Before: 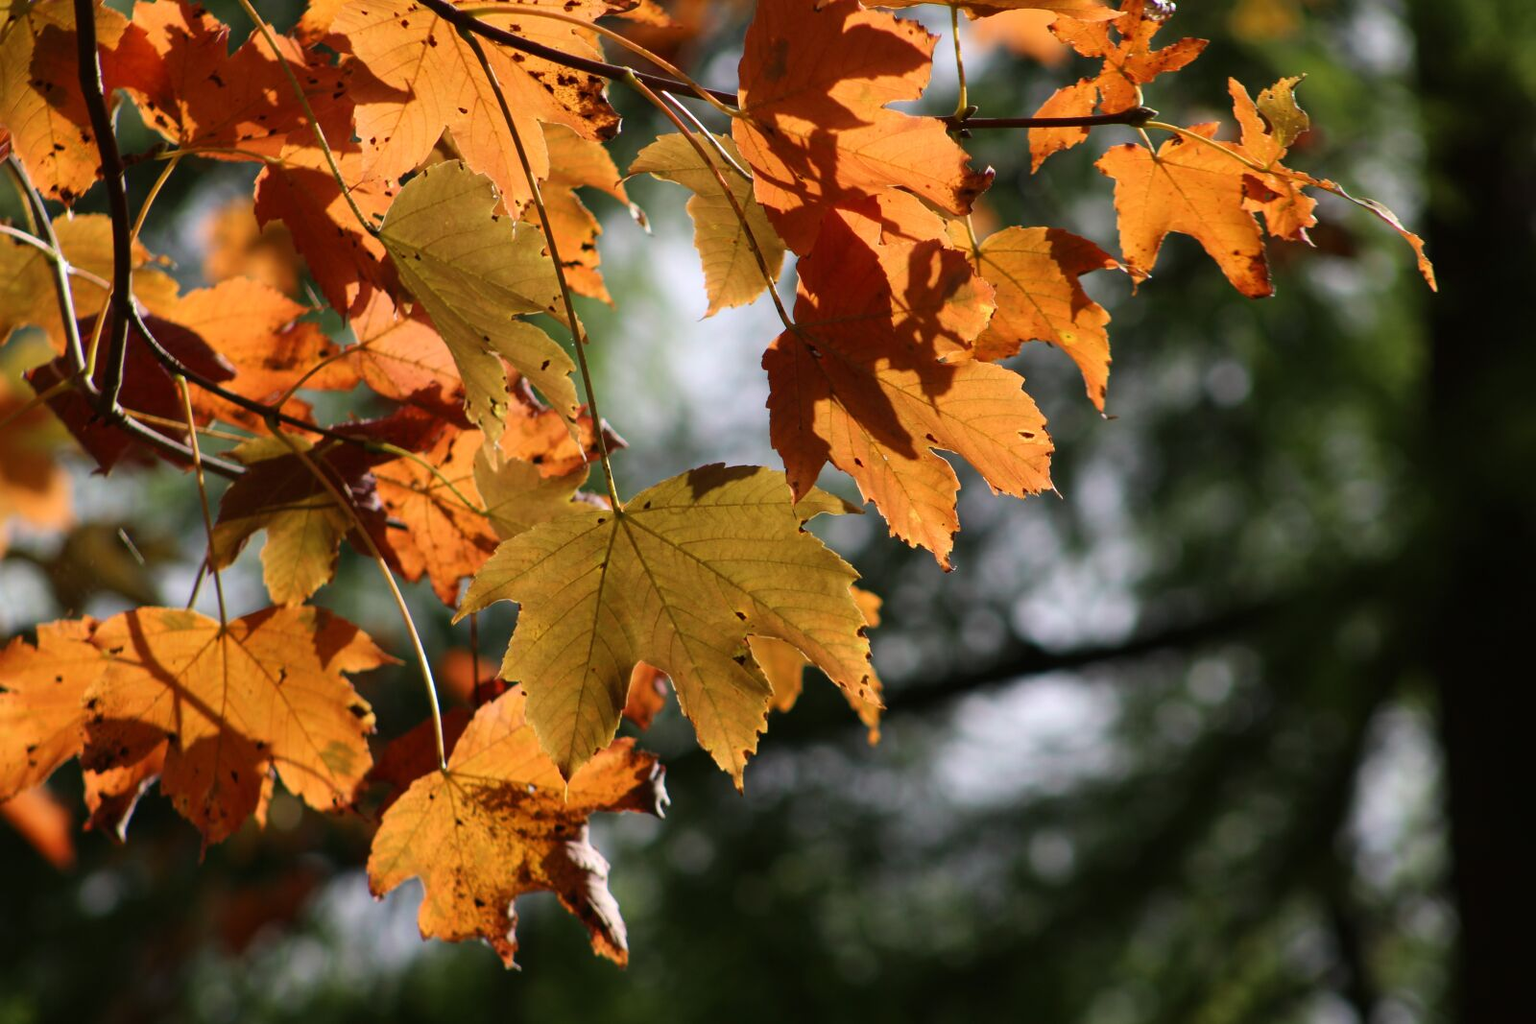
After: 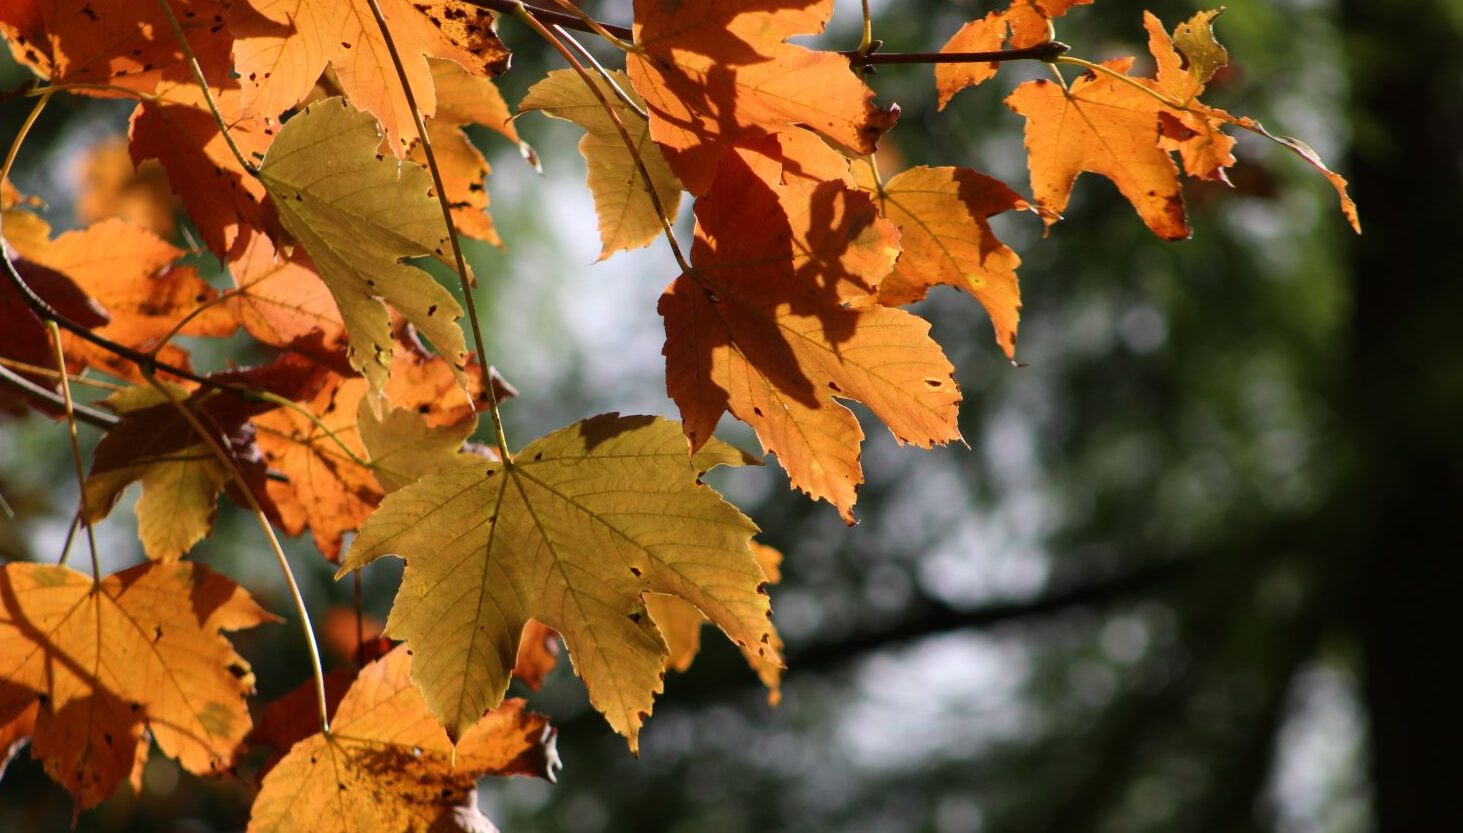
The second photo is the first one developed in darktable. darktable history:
crop: left 8.54%, top 6.613%, bottom 15.266%
tone equalizer: on, module defaults
